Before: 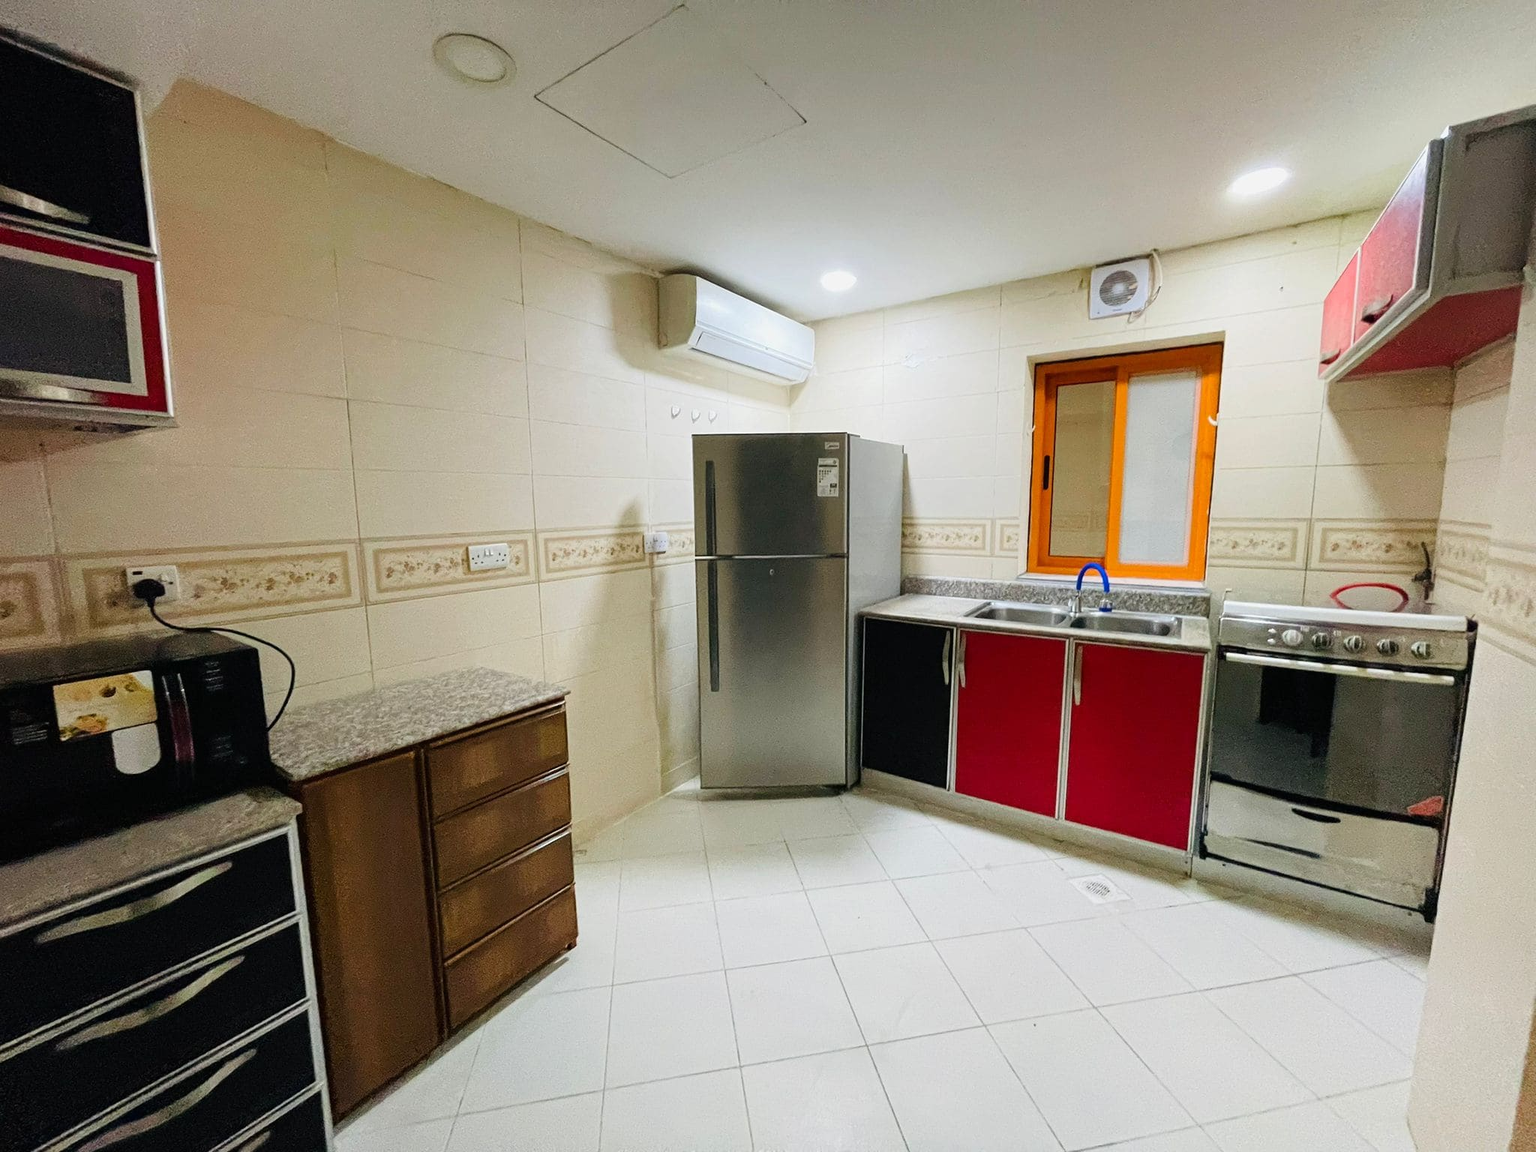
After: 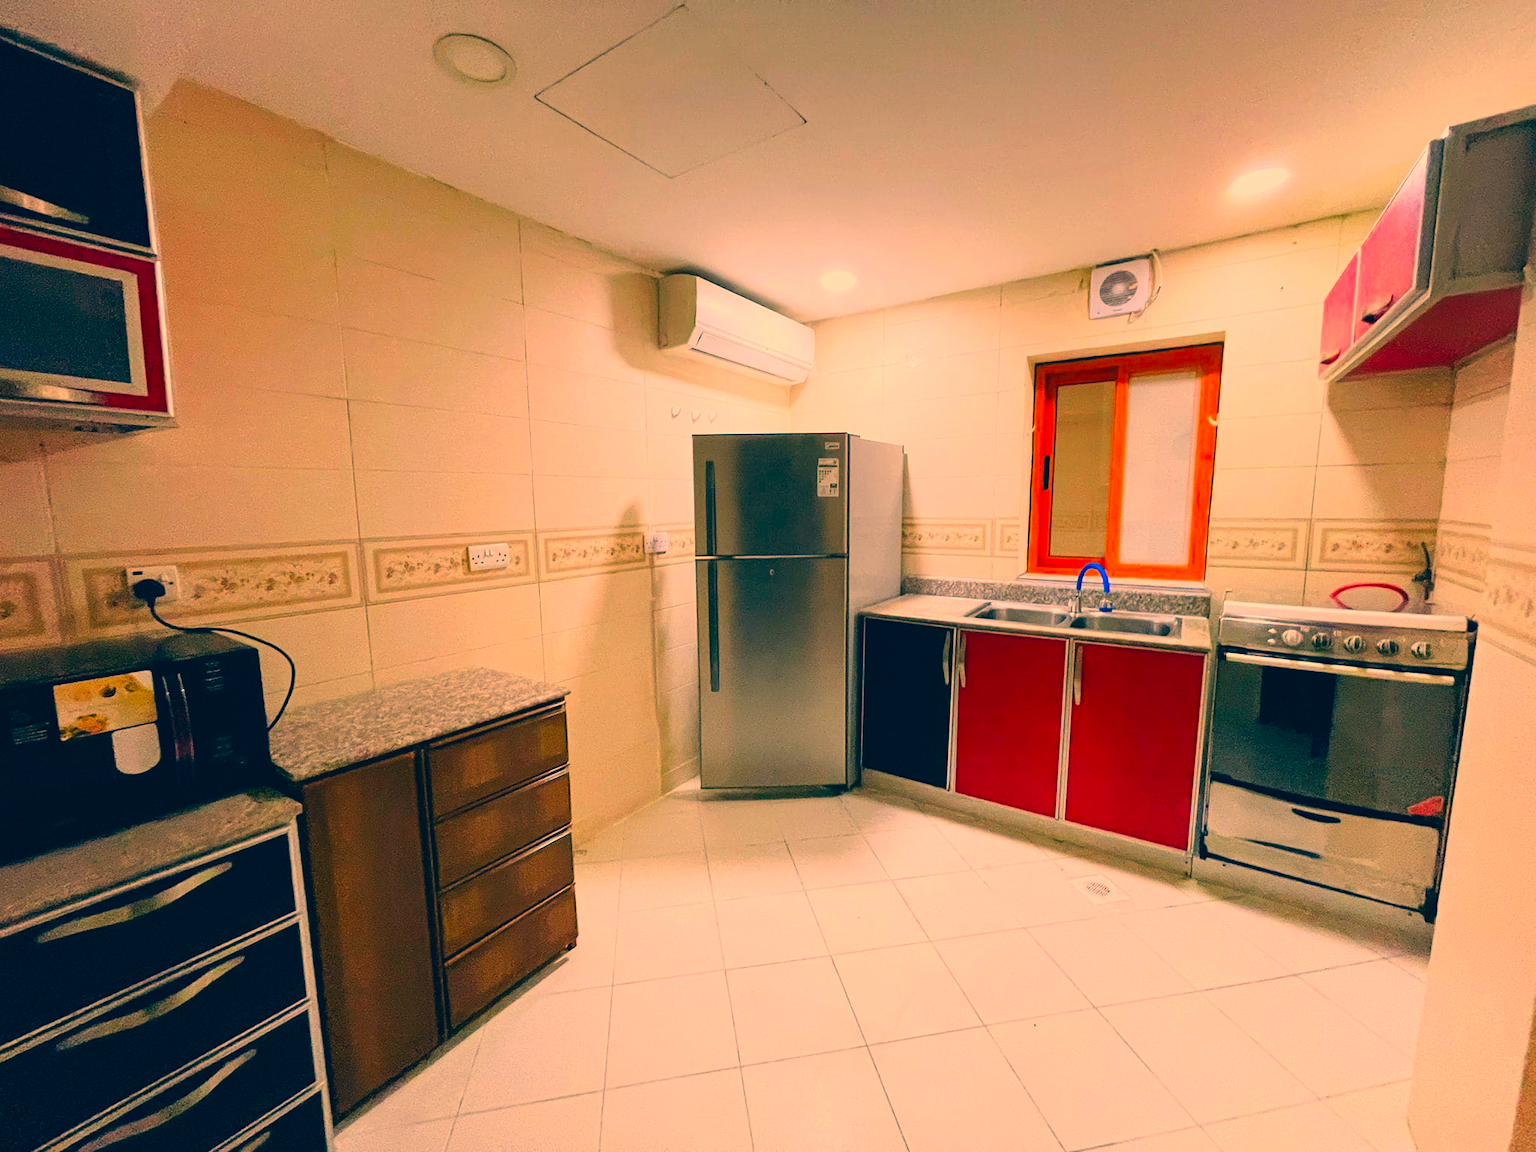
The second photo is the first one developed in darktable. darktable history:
color correction: highlights a* 17.03, highlights b* 0.205, shadows a* -15.38, shadows b* -14.56, saturation 1.5
white balance: red 1.138, green 0.996, blue 0.812
